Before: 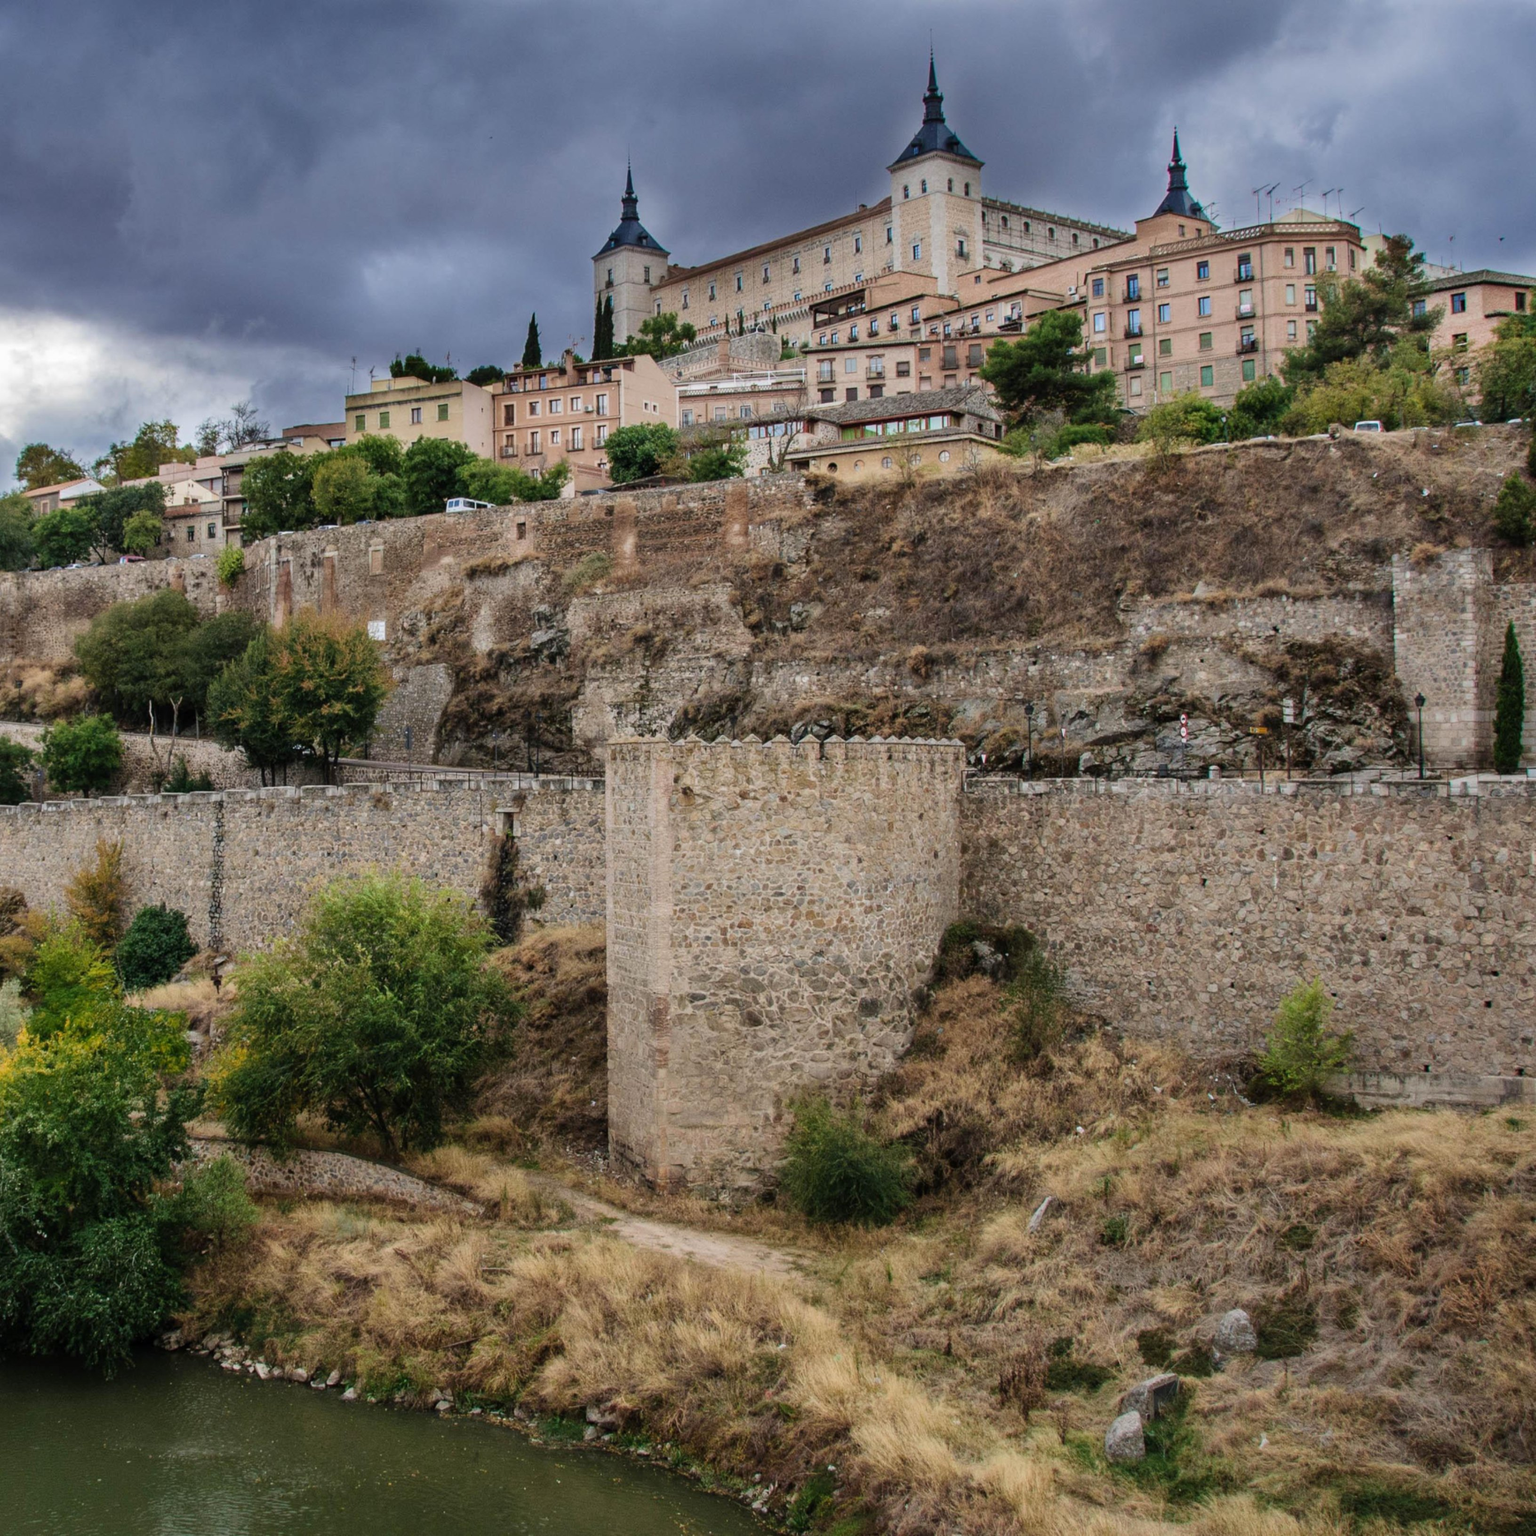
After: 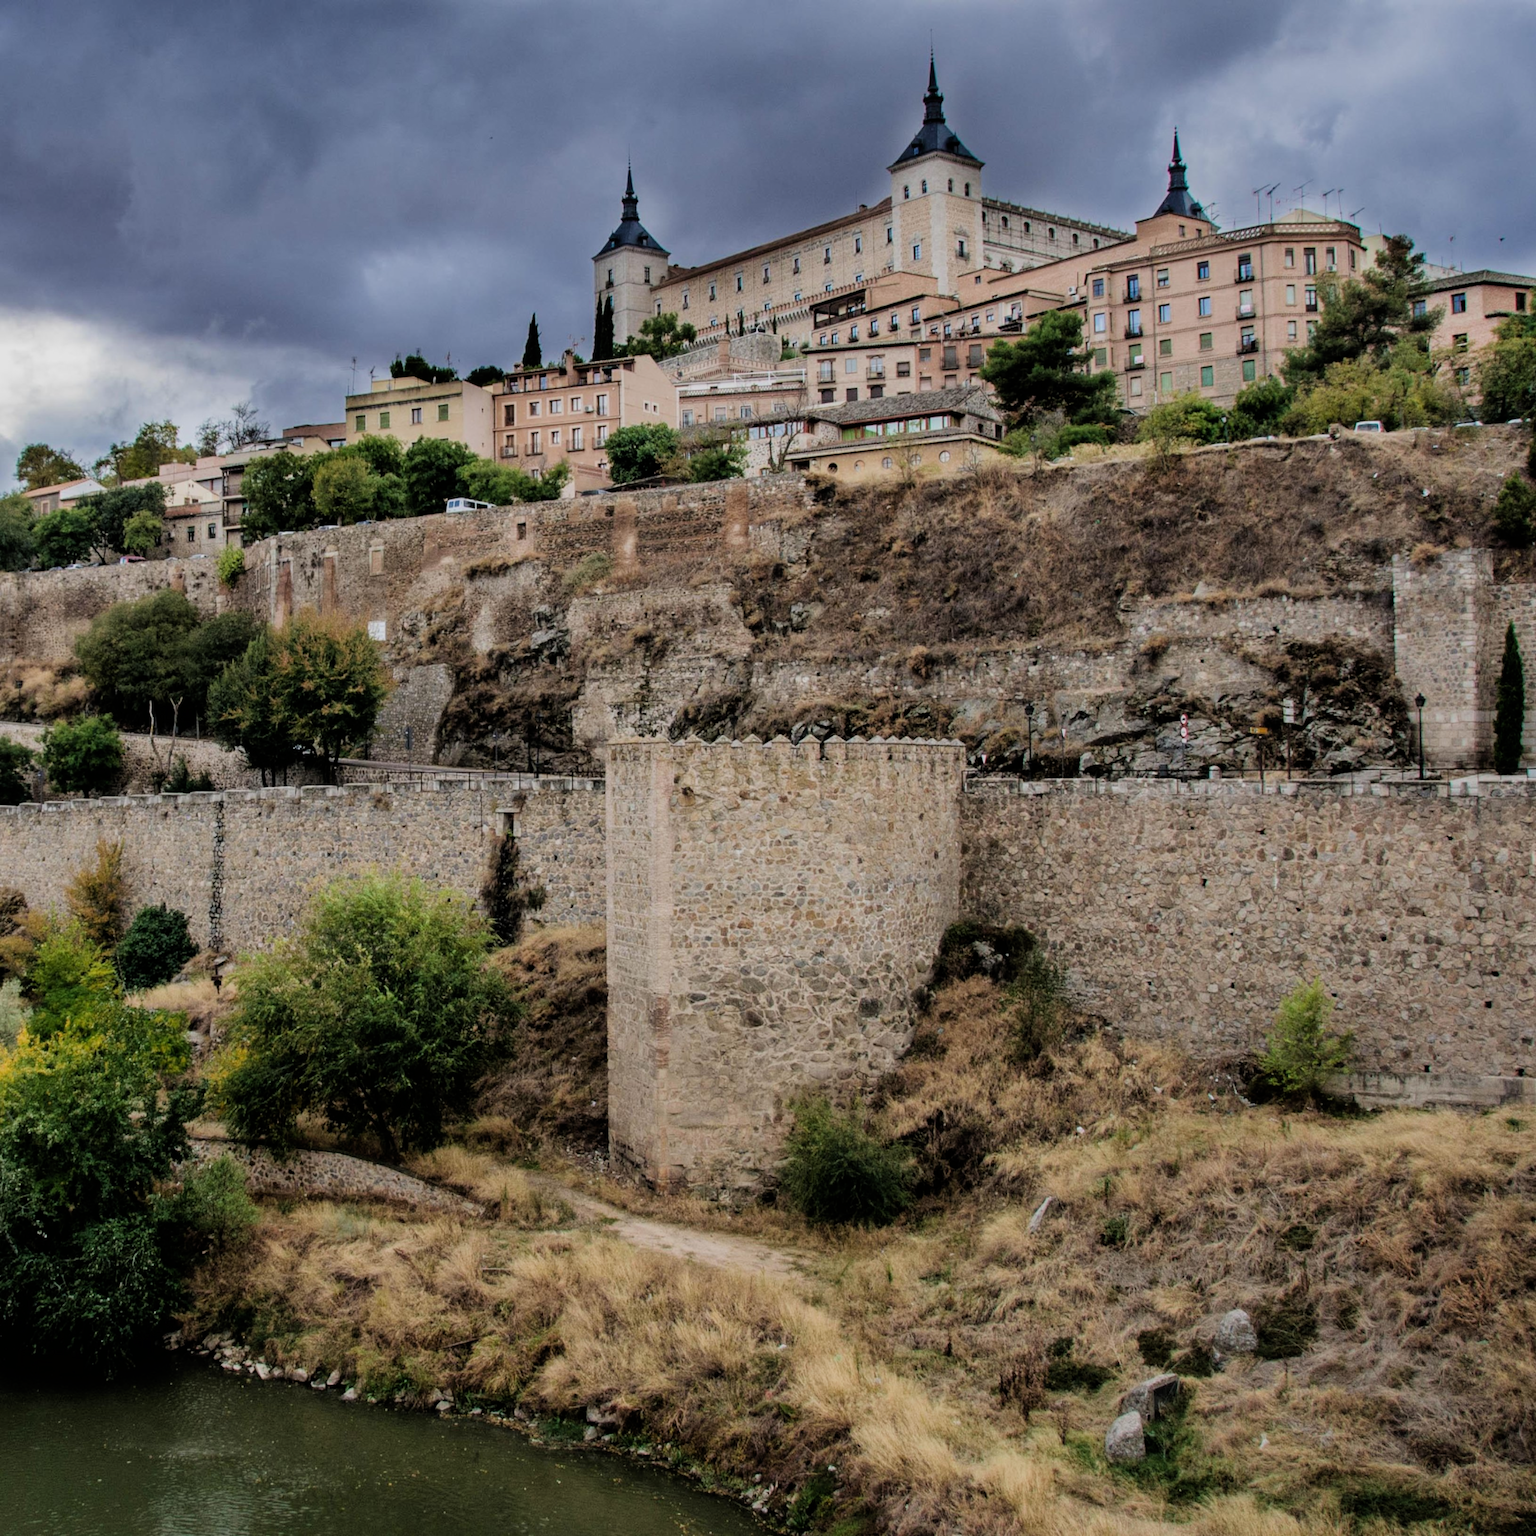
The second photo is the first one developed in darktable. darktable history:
filmic rgb: black relative exposure -7.97 EV, white relative exposure 4.04 EV, threshold 2.97 EV, hardness 4.13, latitude 49.56%, contrast 1.101, enable highlight reconstruction true
